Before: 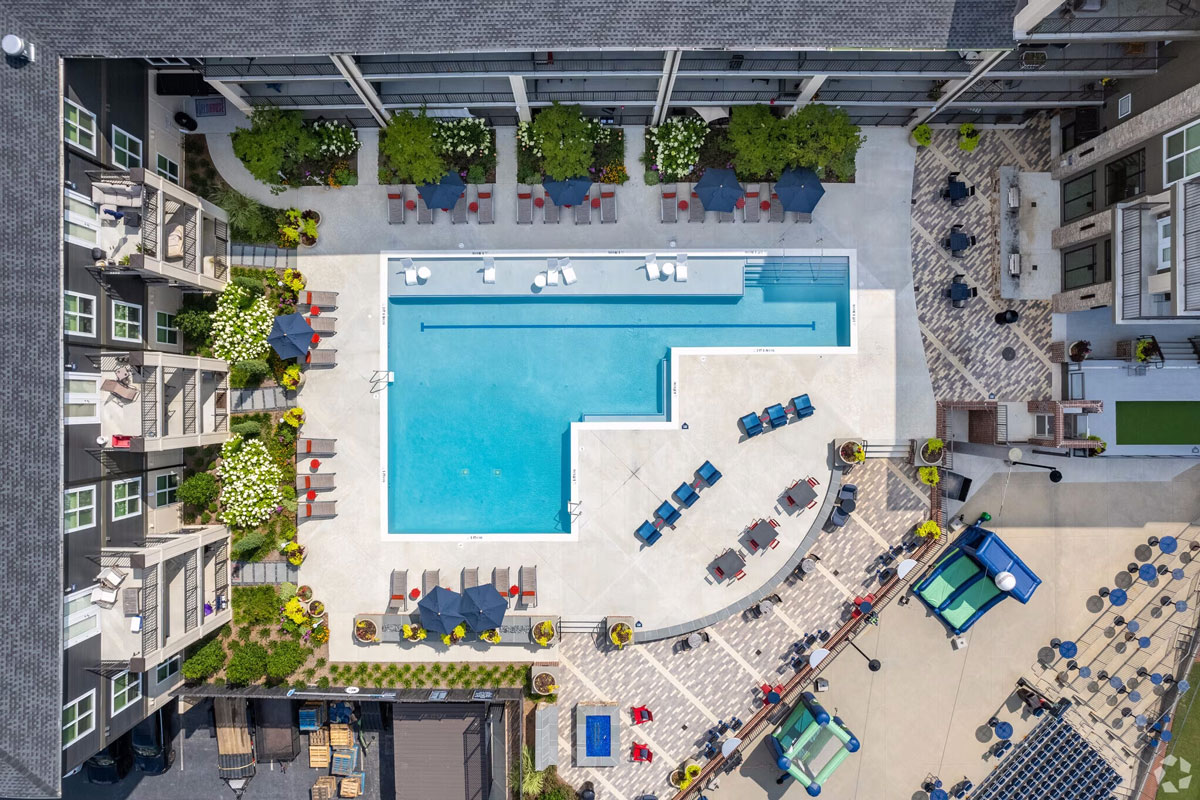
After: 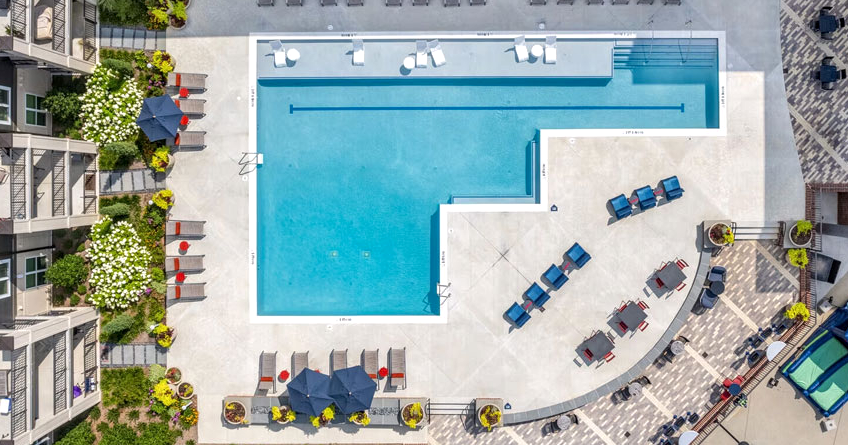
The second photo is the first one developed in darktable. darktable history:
crop: left 10.95%, top 27.349%, right 18.311%, bottom 16.949%
tone equalizer: edges refinement/feathering 500, mask exposure compensation -1.57 EV, preserve details no
local contrast: on, module defaults
